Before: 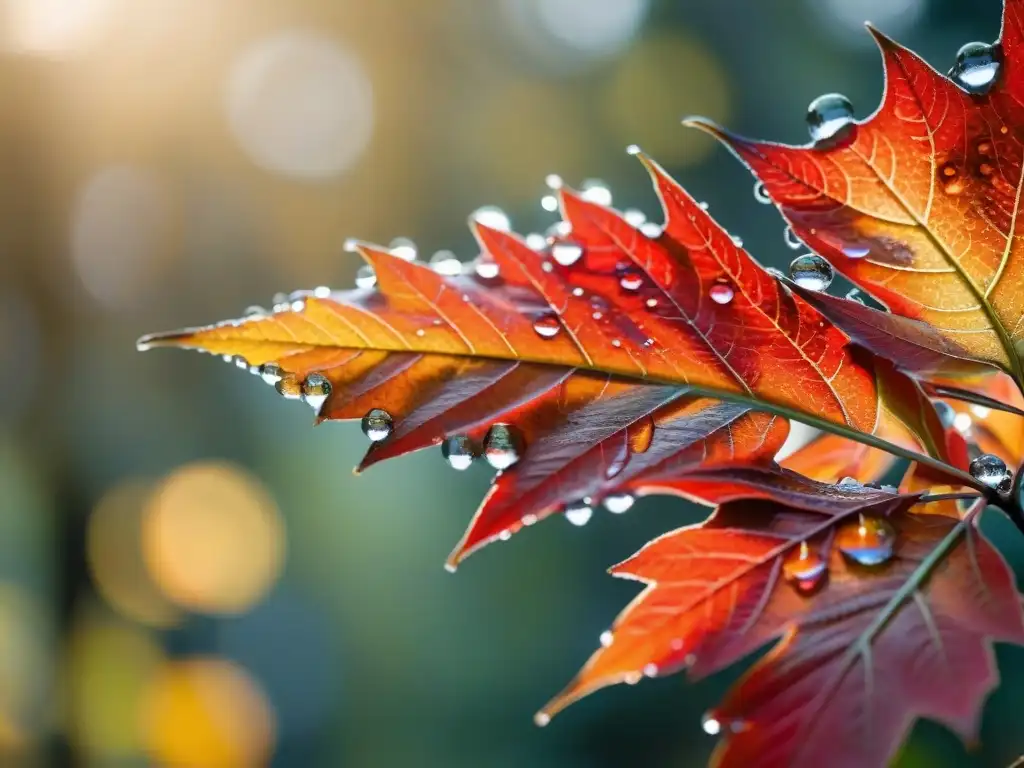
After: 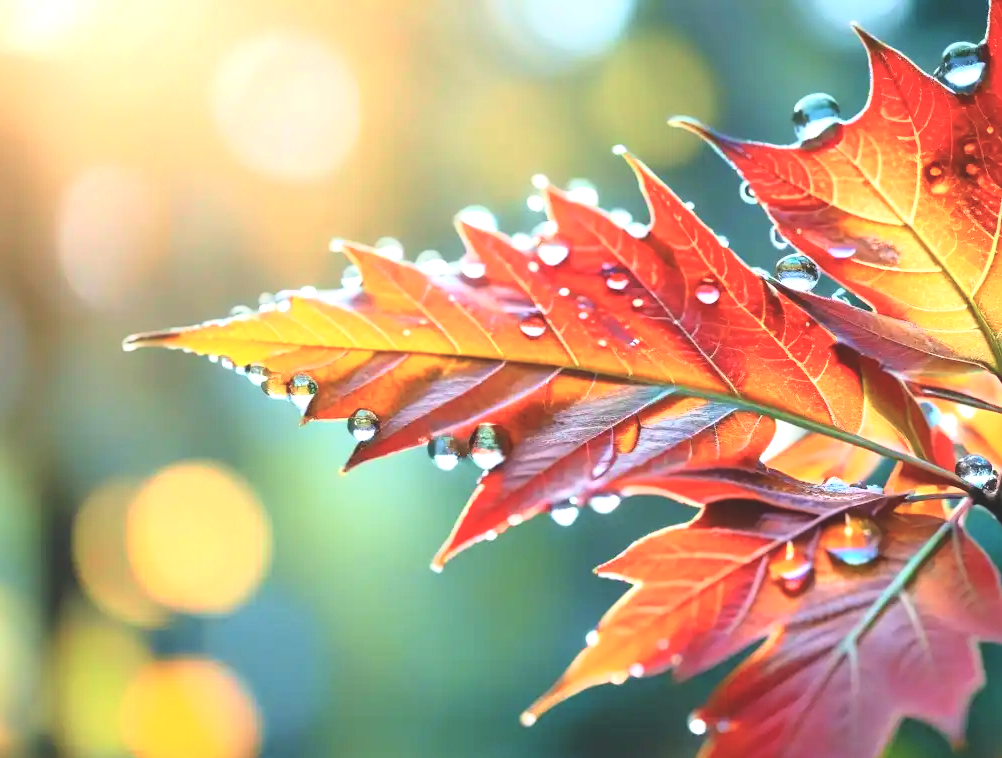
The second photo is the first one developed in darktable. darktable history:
crop and rotate: left 1.437%, right 0.619%, bottom 1.27%
color balance rgb: shadows lift › luminance 0.762%, shadows lift › chroma 0.346%, shadows lift › hue 18.26°, global offset › luminance 1.986%, linear chroma grading › shadows -7.082%, linear chroma grading › highlights -6.344%, linear chroma grading › global chroma -10.643%, linear chroma grading › mid-tones -7.633%, perceptual saturation grading › global saturation 9.833%
tone curve: curves: ch0 [(0, 0) (0.091, 0.077) (0.389, 0.458) (0.745, 0.82) (0.844, 0.908) (0.909, 0.942) (1, 0.973)]; ch1 [(0, 0) (0.437, 0.404) (0.5, 0.5) (0.529, 0.556) (0.58, 0.603) (0.616, 0.649) (1, 1)]; ch2 [(0, 0) (0.442, 0.415) (0.5, 0.5) (0.535, 0.557) (0.585, 0.62) (1, 1)], color space Lab, independent channels, preserve colors none
exposure: black level correction 0, exposure 1.001 EV, compensate exposure bias true, compensate highlight preservation false
